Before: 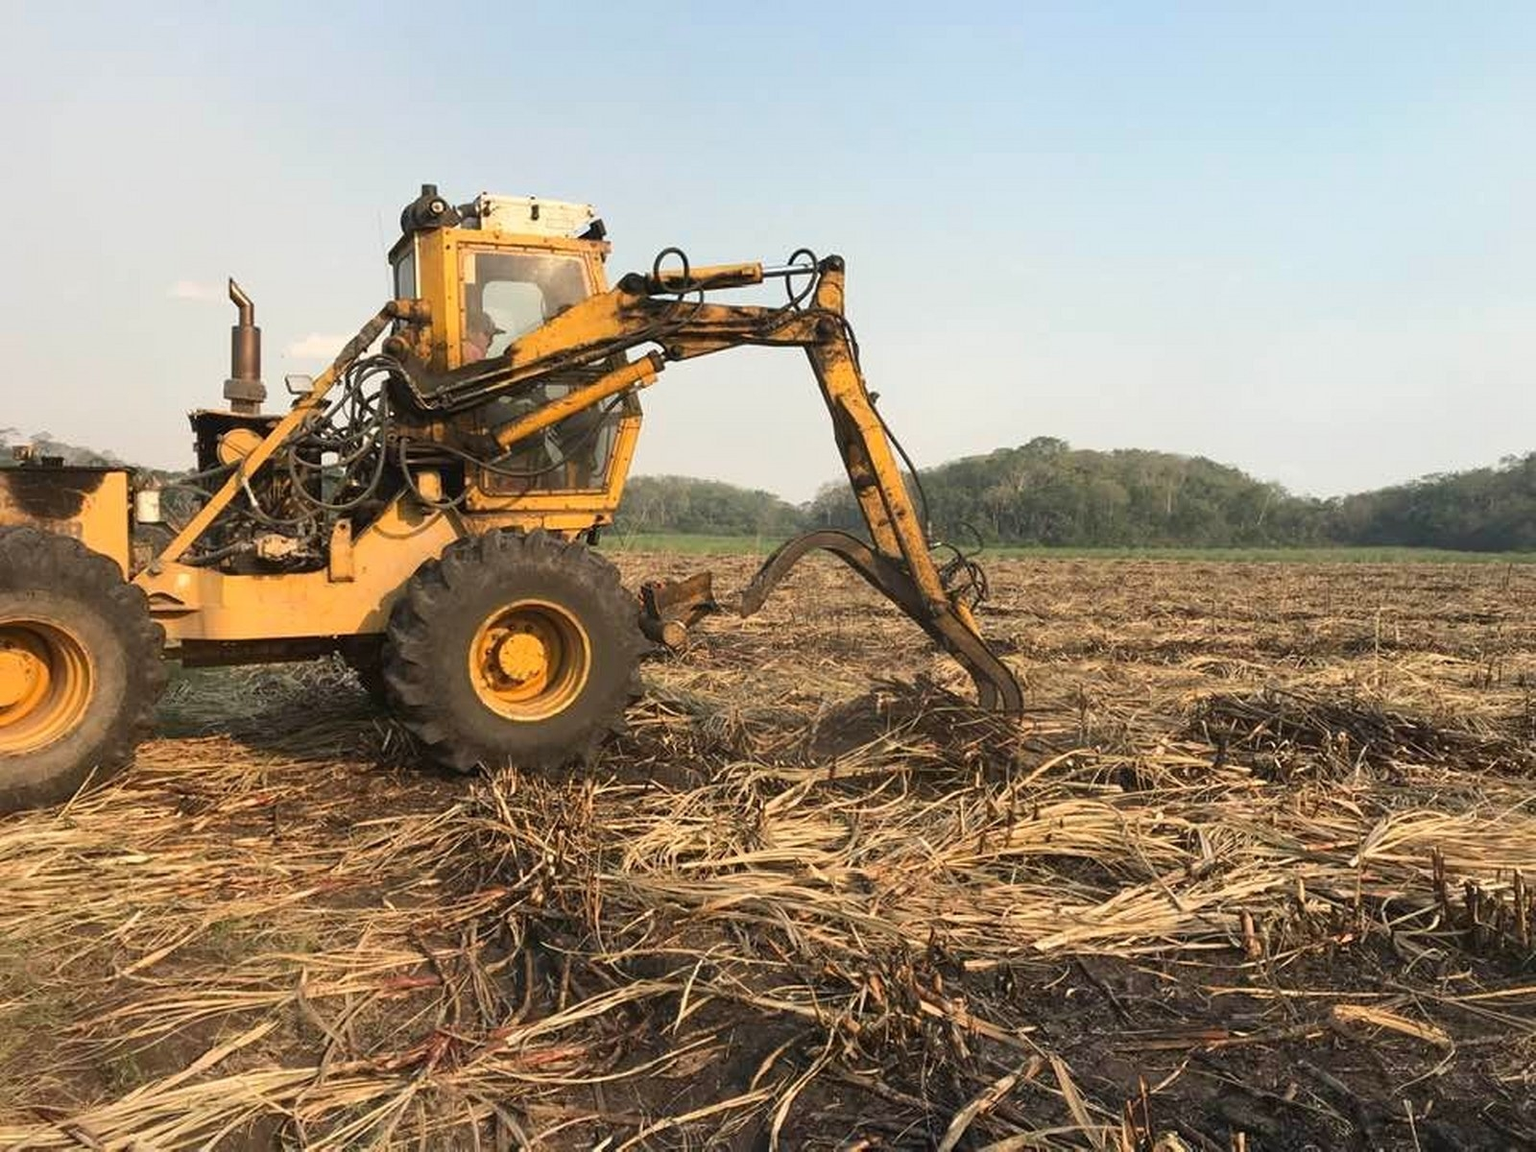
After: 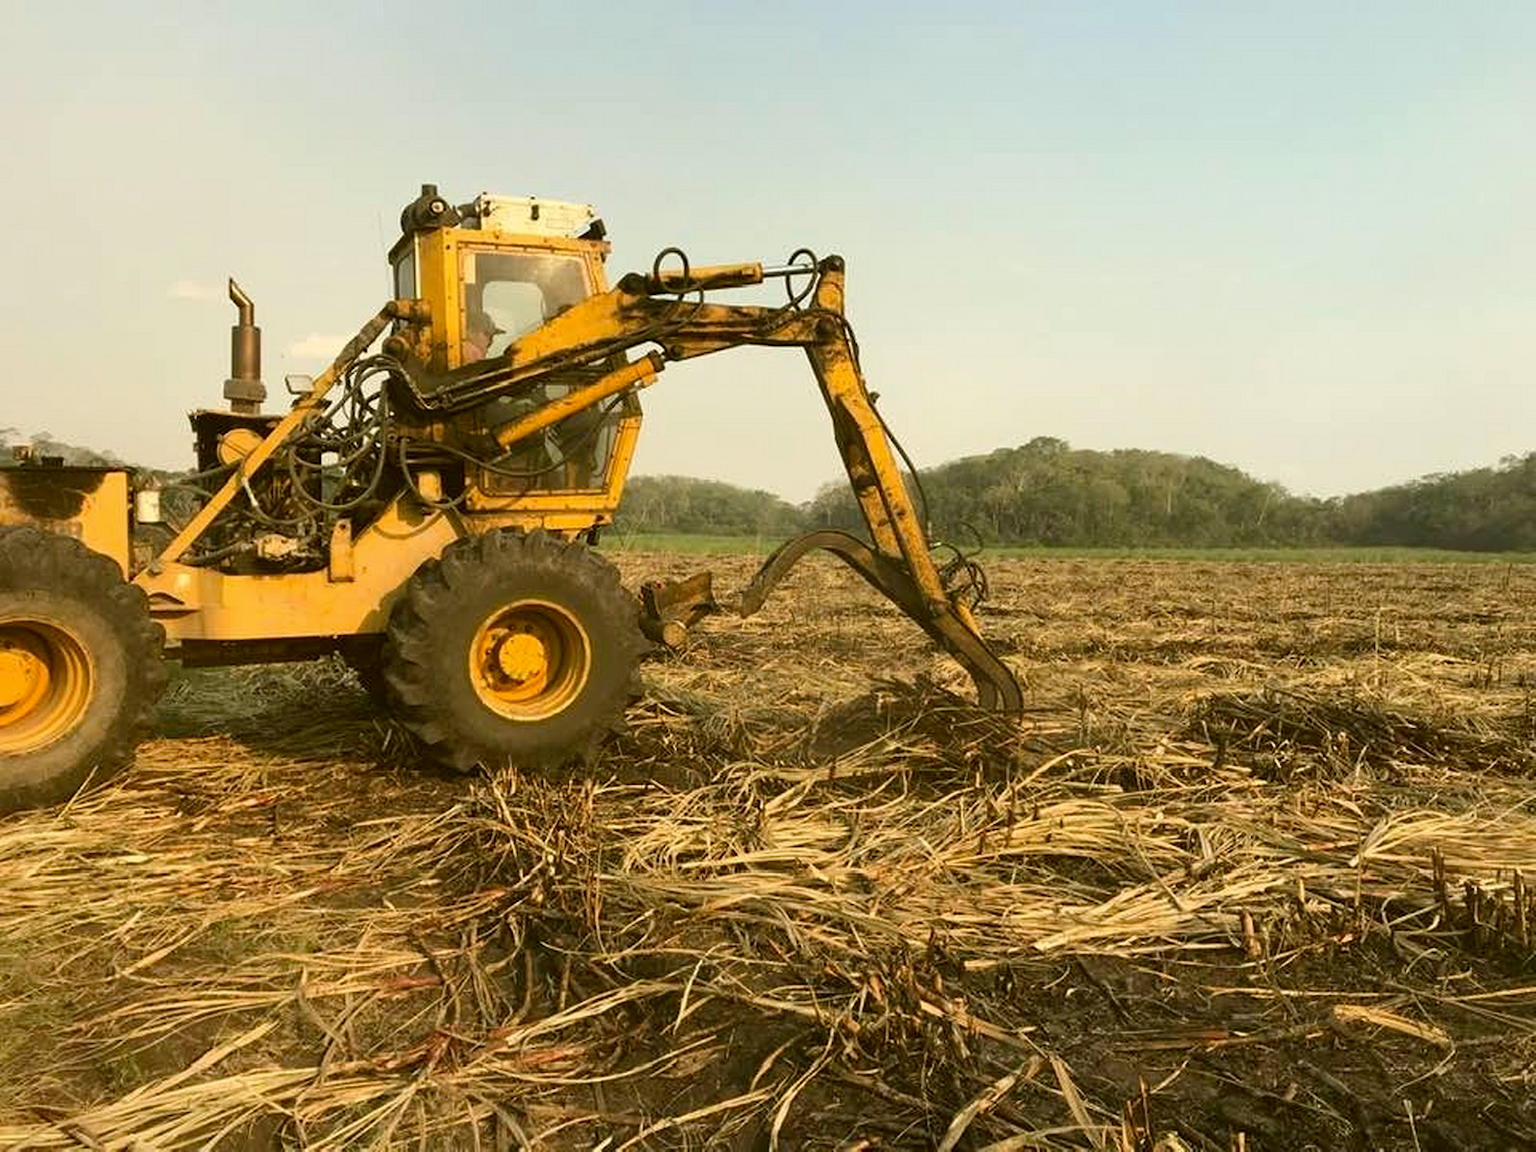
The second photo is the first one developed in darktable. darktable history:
exposure: exposure -0.018 EV
color correction: highlights a* -1.36, highlights b* 10.09, shadows a* 0.358, shadows b* 19.91
